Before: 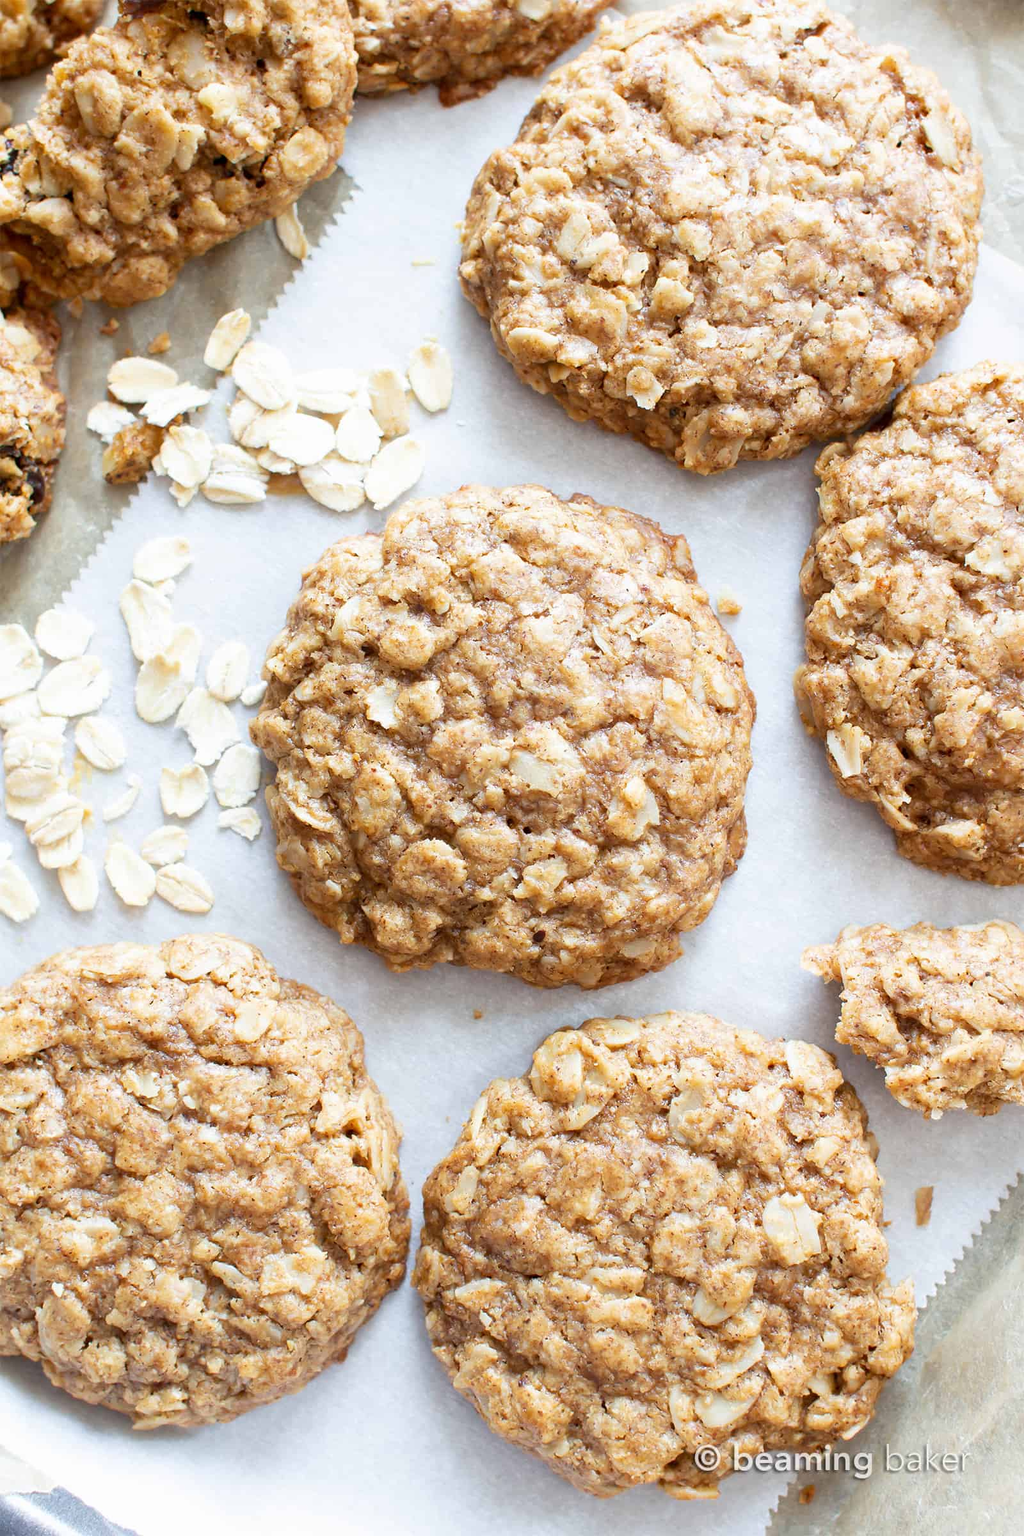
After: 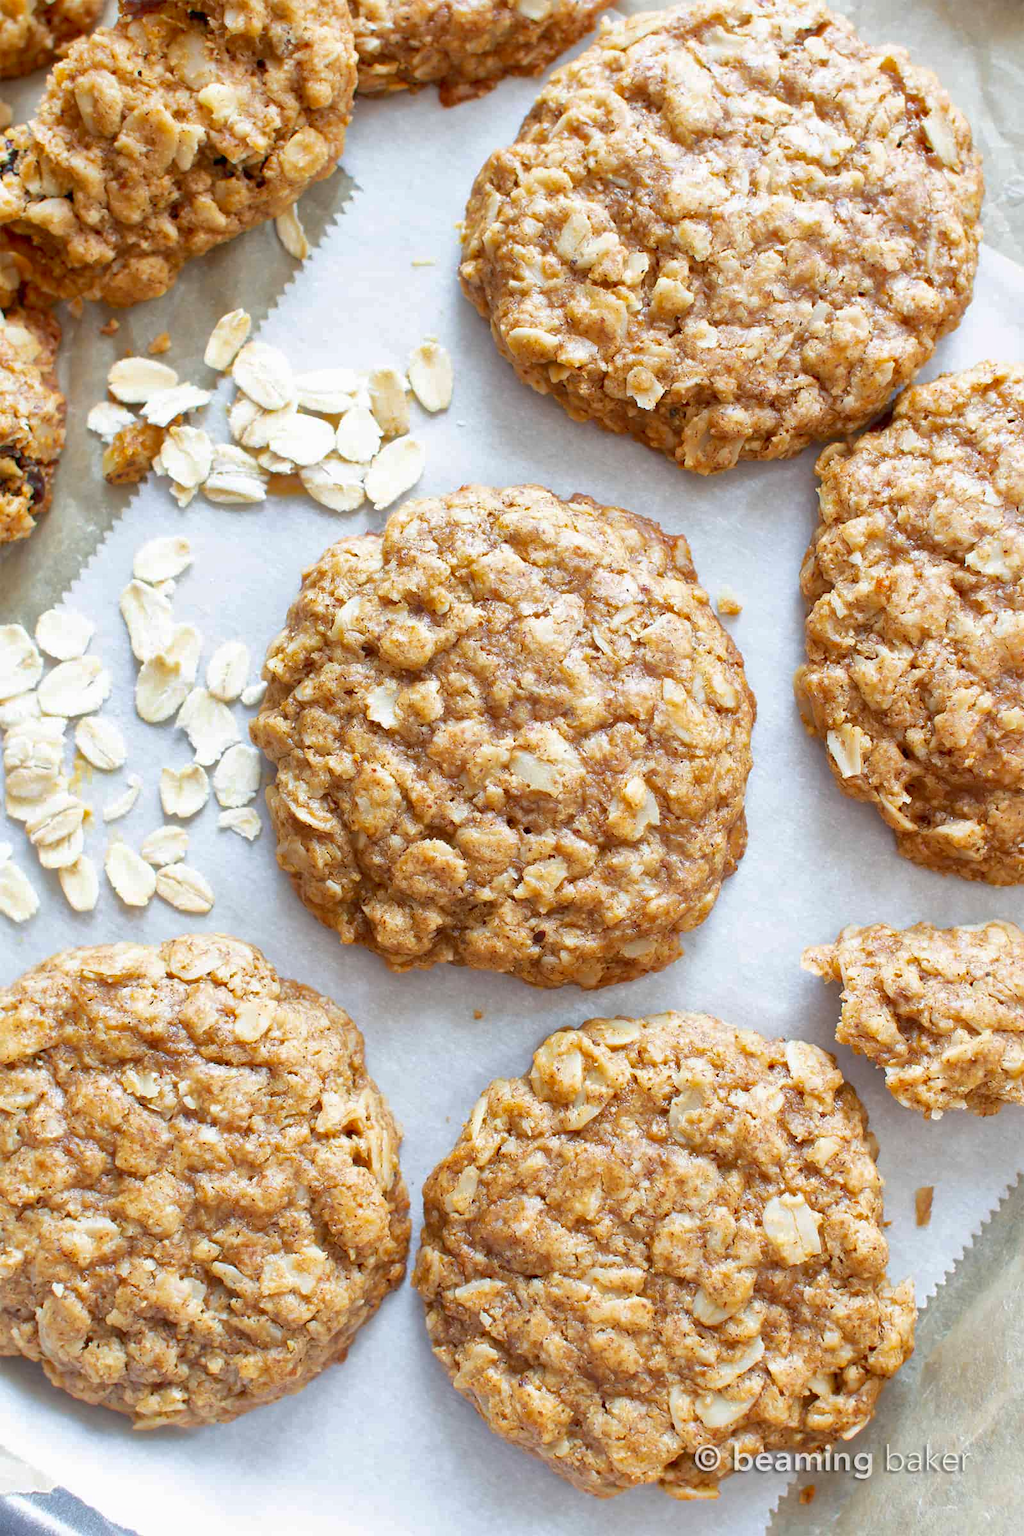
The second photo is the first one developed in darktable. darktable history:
contrast brightness saturation: contrast 0.04, saturation 0.16
shadows and highlights: on, module defaults
